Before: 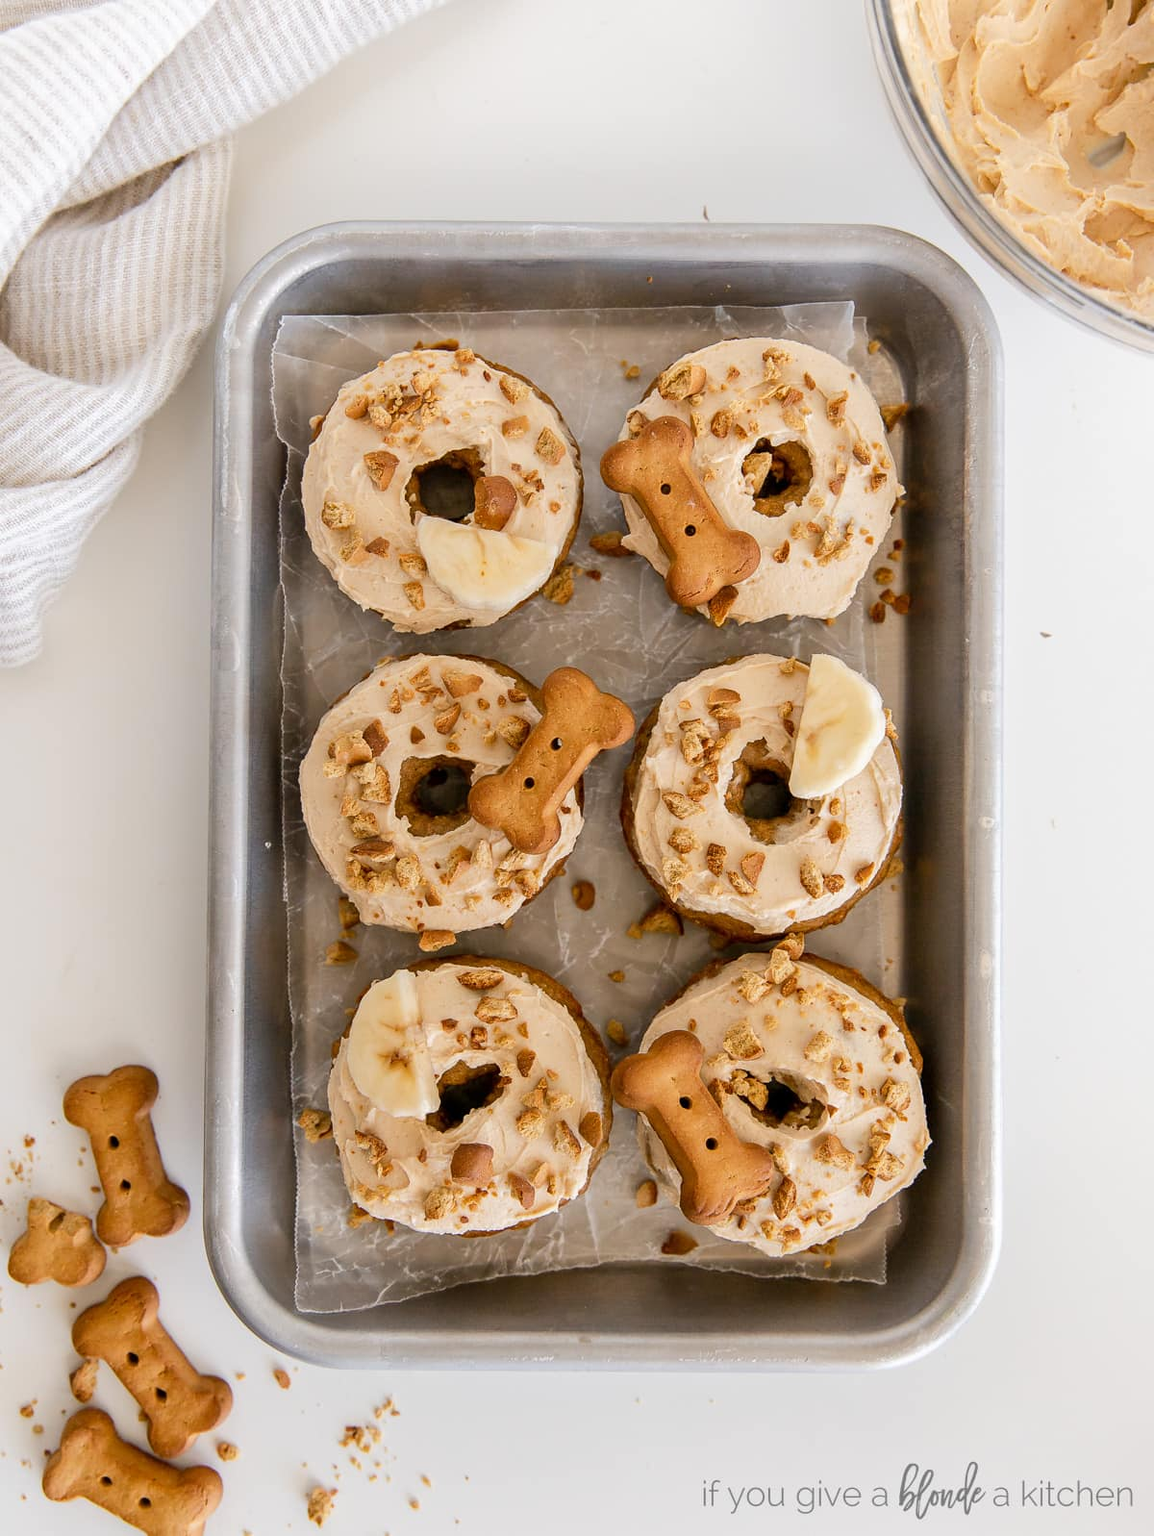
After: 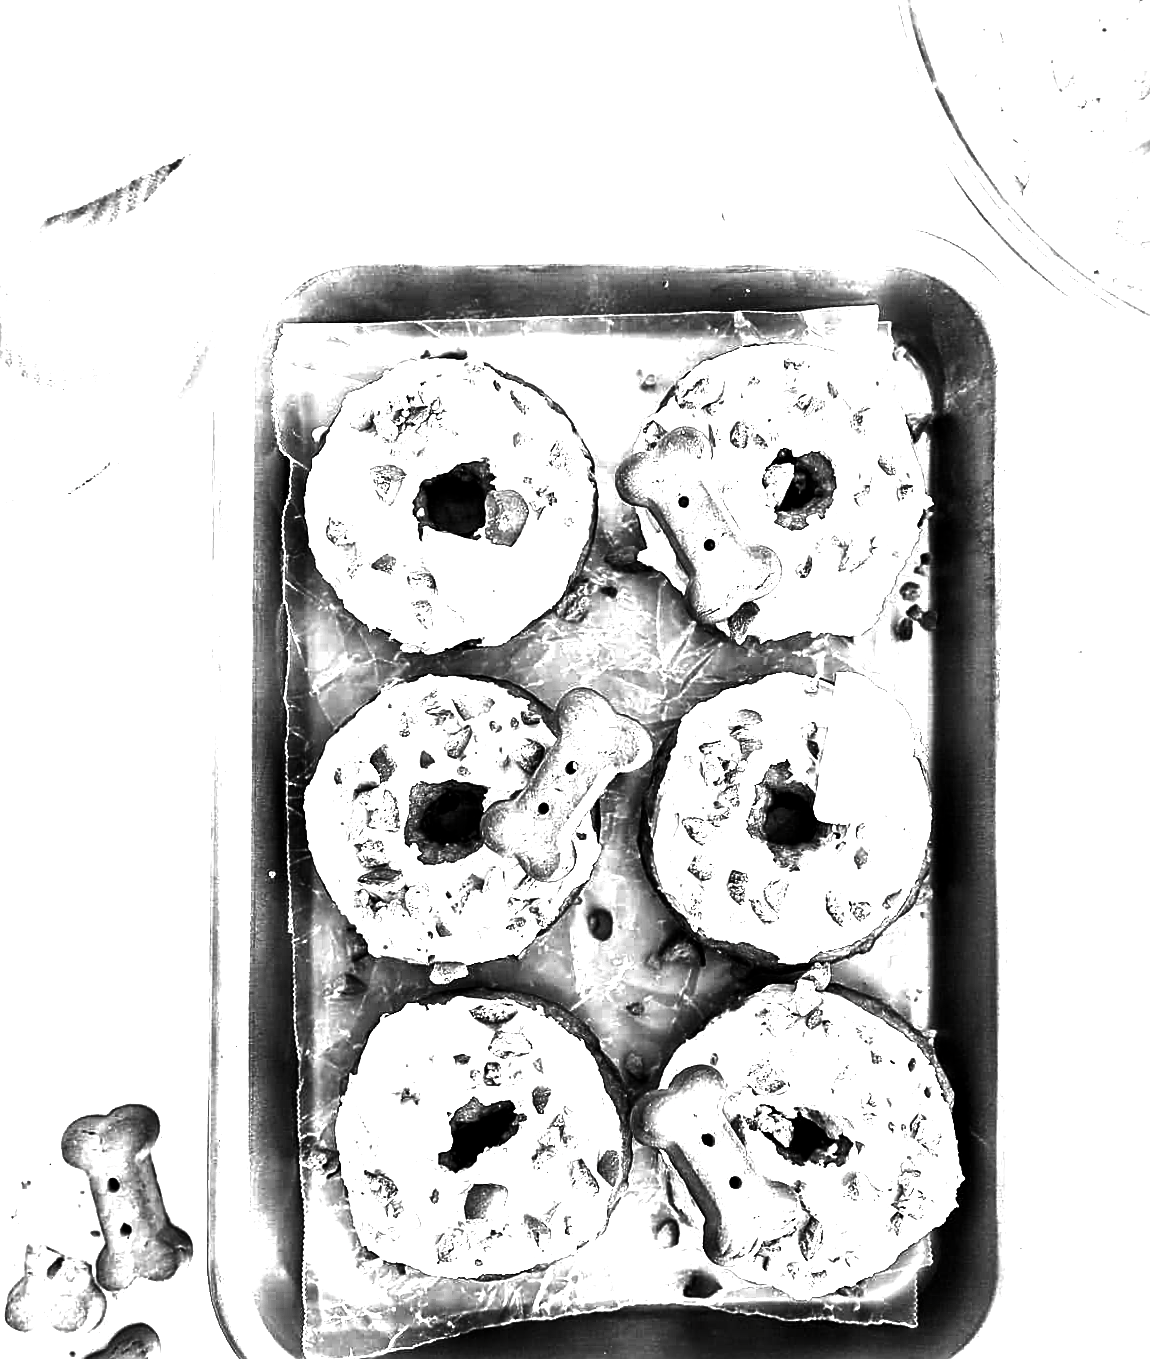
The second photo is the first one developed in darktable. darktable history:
crop and rotate: angle 0.332°, left 0.262%, right 3.096%, bottom 14.237%
color correction: highlights b* -0.06, saturation 0.28
tone equalizer: on, module defaults
contrast equalizer: y [[0.5, 0.502, 0.506, 0.511, 0.52, 0.537], [0.5 ×6], [0.505, 0.509, 0.518, 0.534, 0.553, 0.561], [0 ×6], [0 ×6]]
sharpen: on, module defaults
contrast brightness saturation: contrast 0.019, brightness -0.984, saturation -0.991
exposure: black level correction 0.006, exposure 2.075 EV, compensate highlight preservation false
color calibration: gray › normalize channels true, illuminant same as pipeline (D50), adaptation none (bypass), x 0.333, y 0.334, temperature 5016.67 K, gamut compression 0.025
